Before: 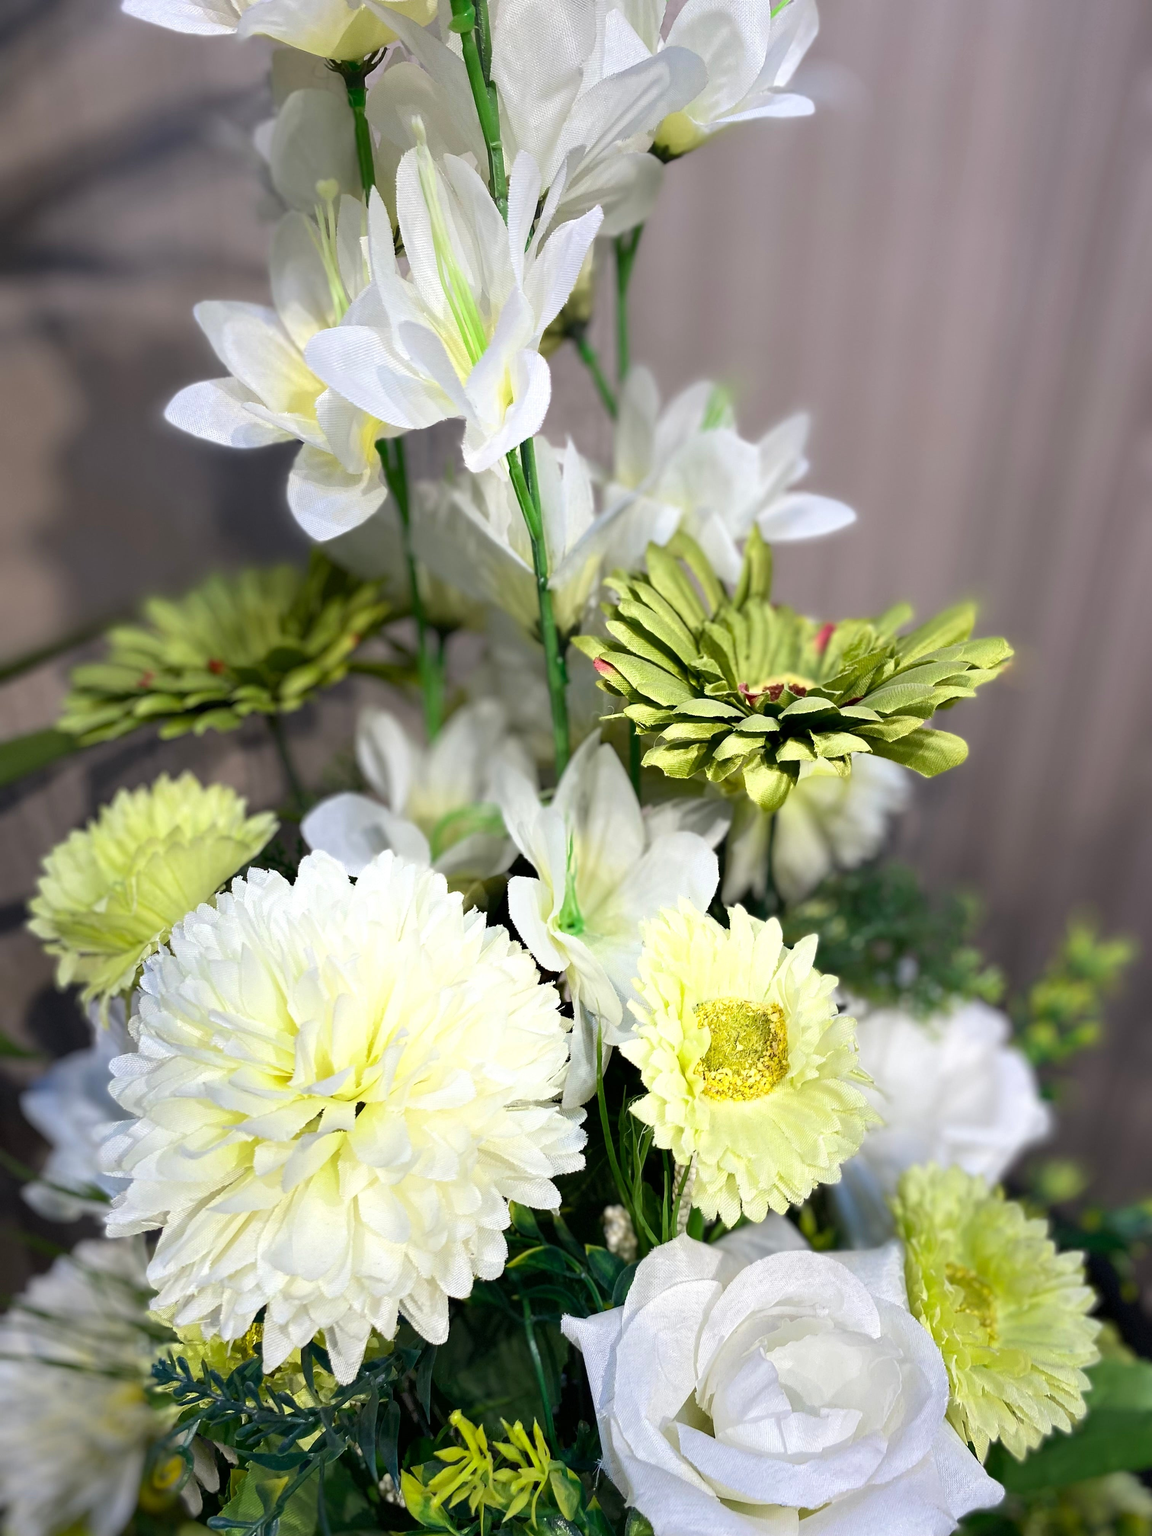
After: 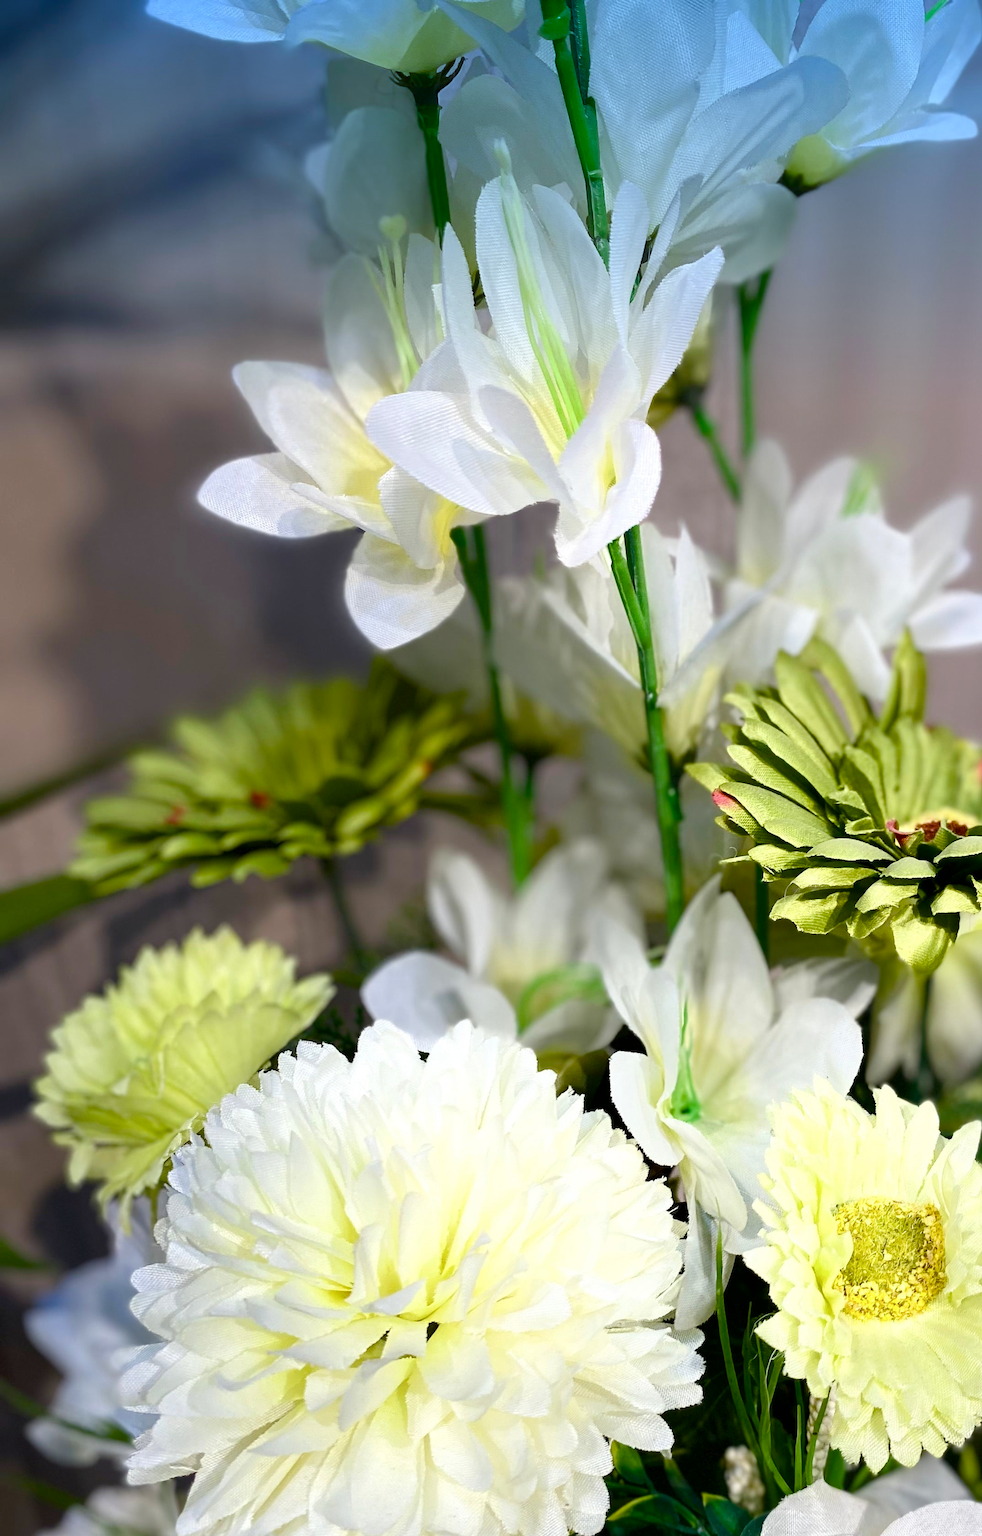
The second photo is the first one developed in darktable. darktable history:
color balance rgb: perceptual saturation grading › global saturation 20%, perceptual saturation grading › highlights -25%, perceptual saturation grading › shadows 50%
crop: right 28.885%, bottom 16.626%
graduated density: density 2.02 EV, hardness 44%, rotation 0.374°, offset 8.21, hue 208.8°, saturation 97%
